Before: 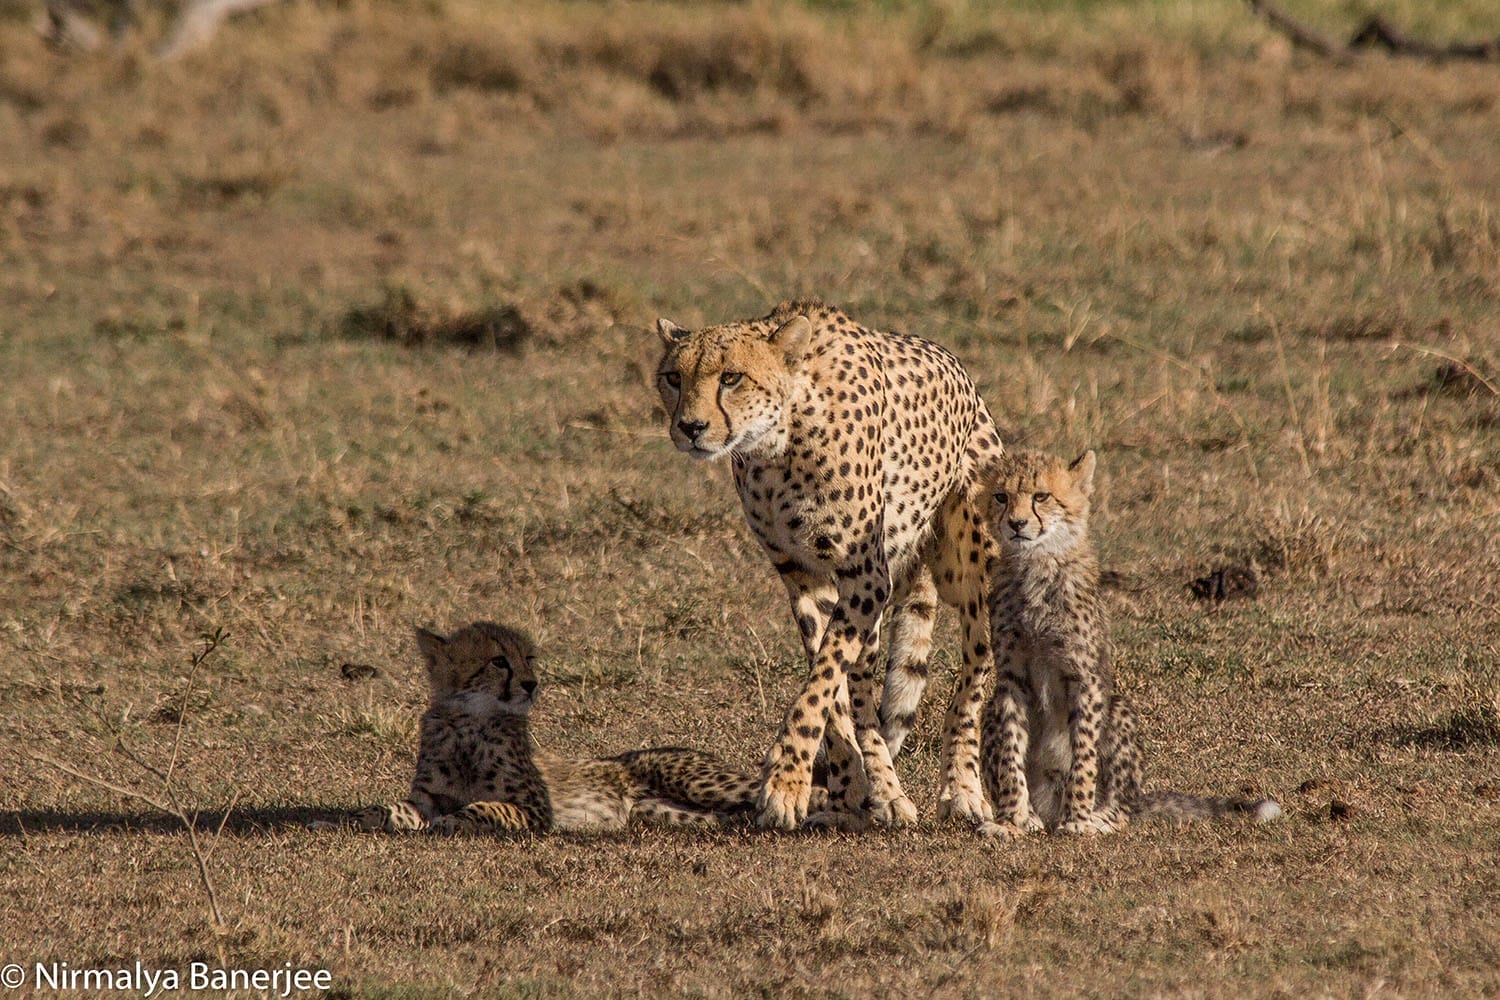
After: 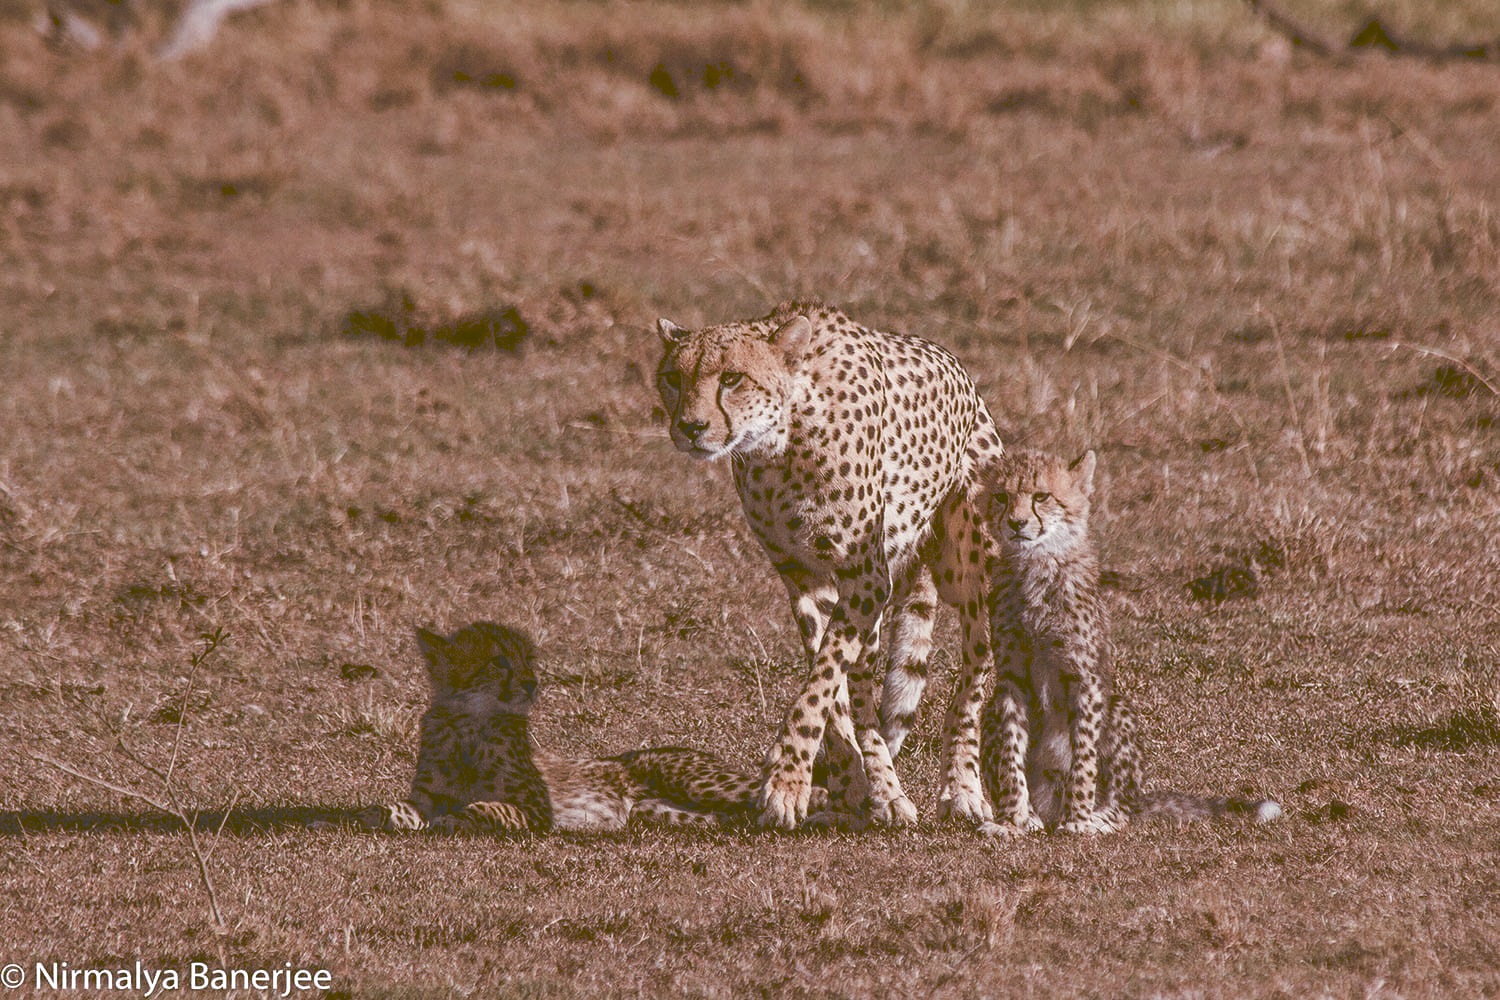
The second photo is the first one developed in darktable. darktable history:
tone curve: curves: ch0 [(0, 0) (0.003, 0.224) (0.011, 0.229) (0.025, 0.234) (0.044, 0.242) (0.069, 0.249) (0.1, 0.256) (0.136, 0.265) (0.177, 0.285) (0.224, 0.304) (0.277, 0.337) (0.335, 0.385) (0.399, 0.435) (0.468, 0.507) (0.543, 0.59) (0.623, 0.674) (0.709, 0.763) (0.801, 0.852) (0.898, 0.931) (1, 1)], preserve colors none
color look up table: target L [91.34, 85.07, 78.7, 77.31, 68.11, 58.06, 59.7, 46.86, 51.62, 40.44, 22.48, 200.79, 102.86, 79.72, 69.96, 58.19, 59.09, 51.63, 51.02, 50.94, 34.54, 32.91, 21.27, 19.99, 7.665, 1.085, 92.72, 80.36, 78.57, 84.43, 67.25, 79.49, 69.2, 54.97, 69.3, 63.55, 63.67, 46.6, 45.02, 39.28, 36.02, 33.2, 29.25, 32.54, 13.9, 5.004, 93.45, 79.09, 46.48], target a [-17.97, -21.69, -40.82, -11.36, -19.75, -35.09, -26.85, -6.569, 2.77, -18.8, -7.029, 0, 0, -2.35, 24.11, 8.958, 35.98, 23, 50.01, 29.22, 16.67, 42.97, 13.31, 31.66, 26.53, 4.431, -0.518, -5.433, 13.65, 7.511, 5.866, 19.59, 35.73, 52.6, -12.38, 4.808, 30.82, 31.5, 7.612, 8.393, 6.89, 31.96, 25.32, 10.56, 10.09, 13.76, -36.43, -29.46, -13.27], target b [45.01, 31.71, 14.25, 1.894, 11.71, 36.28, -0.195, 31.86, 6.607, 32.47, 37.93, -0.001, -0.002, 38.74, 7.247, 46.91, 33.24, 25.86, 15.52, 4.799, 54.35, 55.29, 35.8, 30.67, 12.69, 1.498, 12.12, -6.911, -3.695, -1.14, -9.544, -9.413, -17.27, -7.655, -25.5, -34.44, -28.85, -8.758, -35.18, -16.64, -2.68, -22.7, -46.04, -58.74, 23.05, 7.682, 13.49, -9.299, -14.73], num patches 49
